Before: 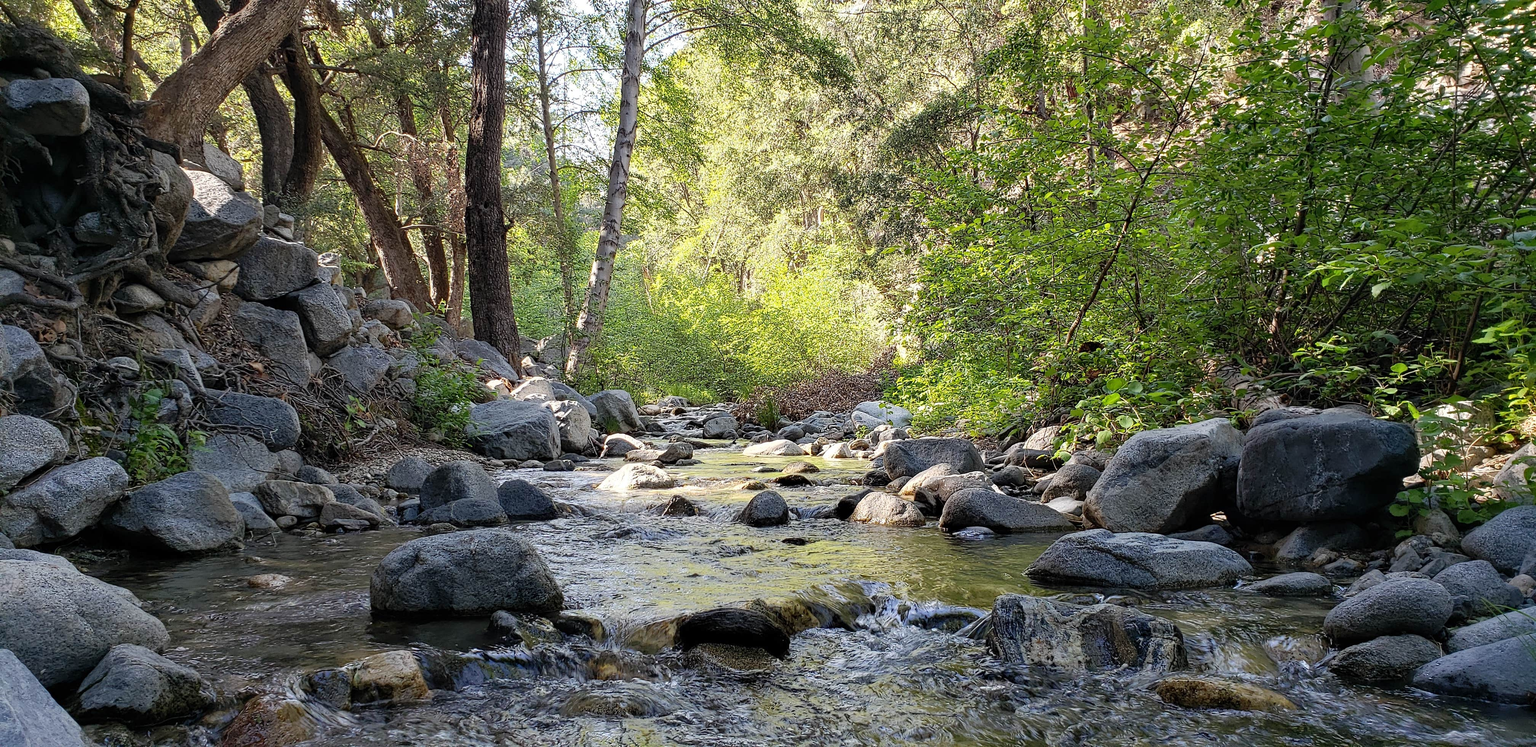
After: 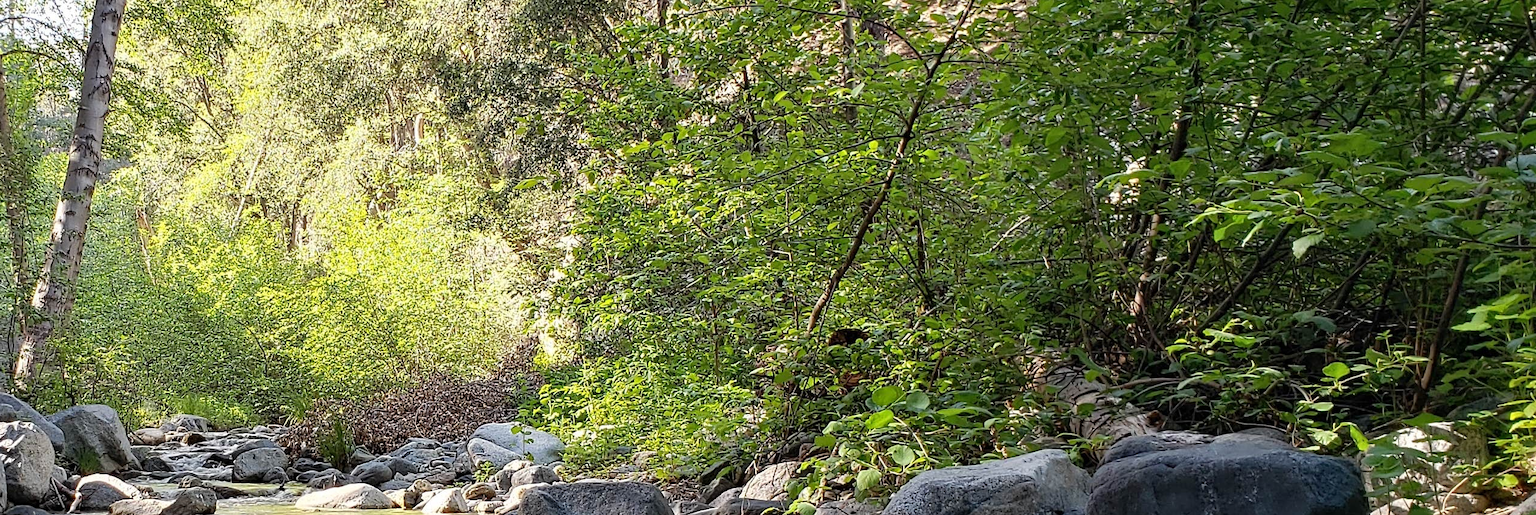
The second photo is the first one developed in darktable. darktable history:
crop: left 36.245%, top 18.053%, right 0.685%, bottom 38.387%
